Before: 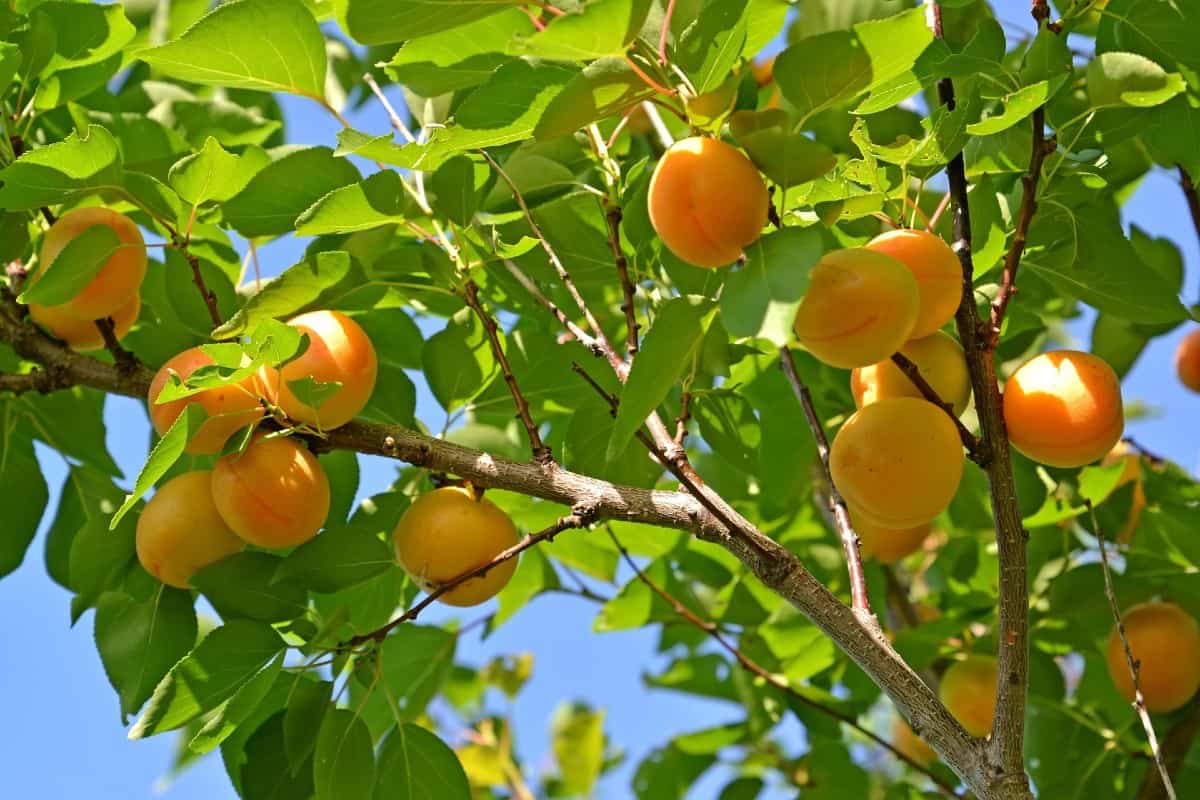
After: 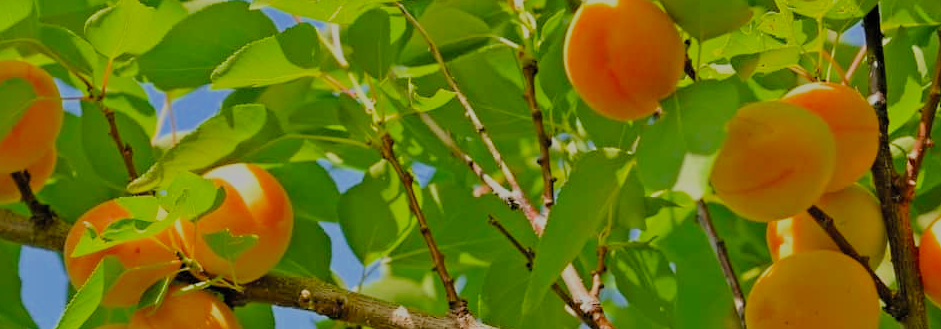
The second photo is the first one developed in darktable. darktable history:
sharpen: radius 5.291, amount 0.312, threshold 26.299
crop: left 7.046%, top 18.407%, right 14.515%, bottom 40.354%
filmic rgb: black relative exposure -7.98 EV, white relative exposure 8.05 EV, threshold 2.97 EV, hardness 2.4, latitude 10.54%, contrast 0.715, highlights saturation mix 8.98%, shadows ↔ highlights balance 1.59%, color science v4 (2020), iterations of high-quality reconstruction 10, enable highlight reconstruction true
